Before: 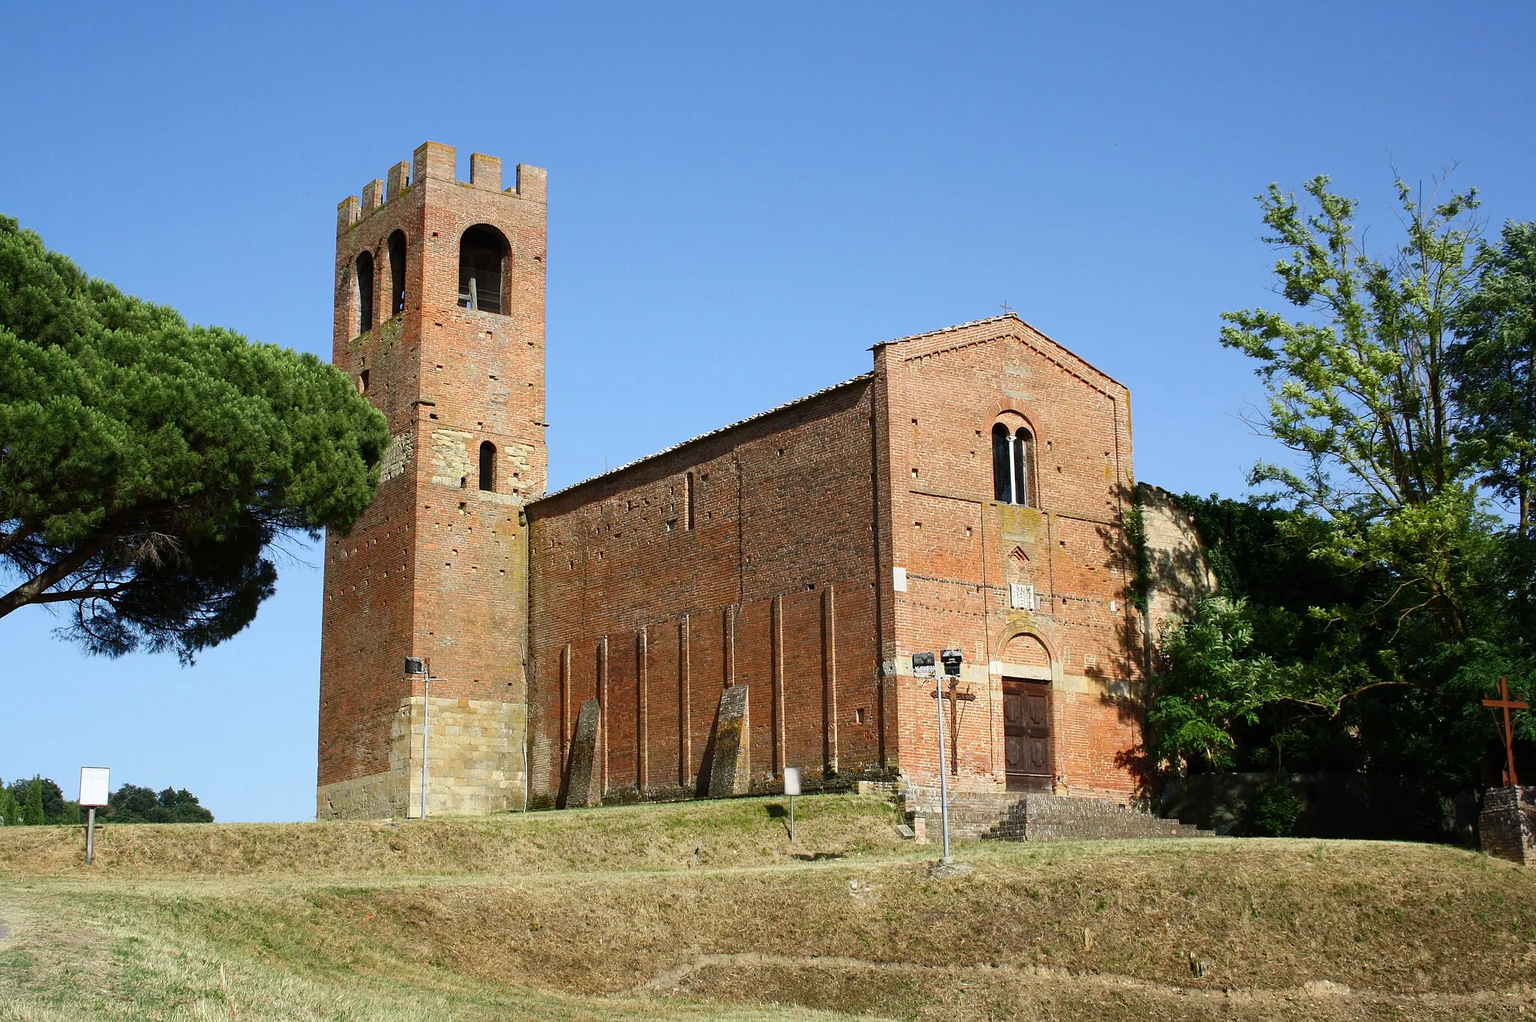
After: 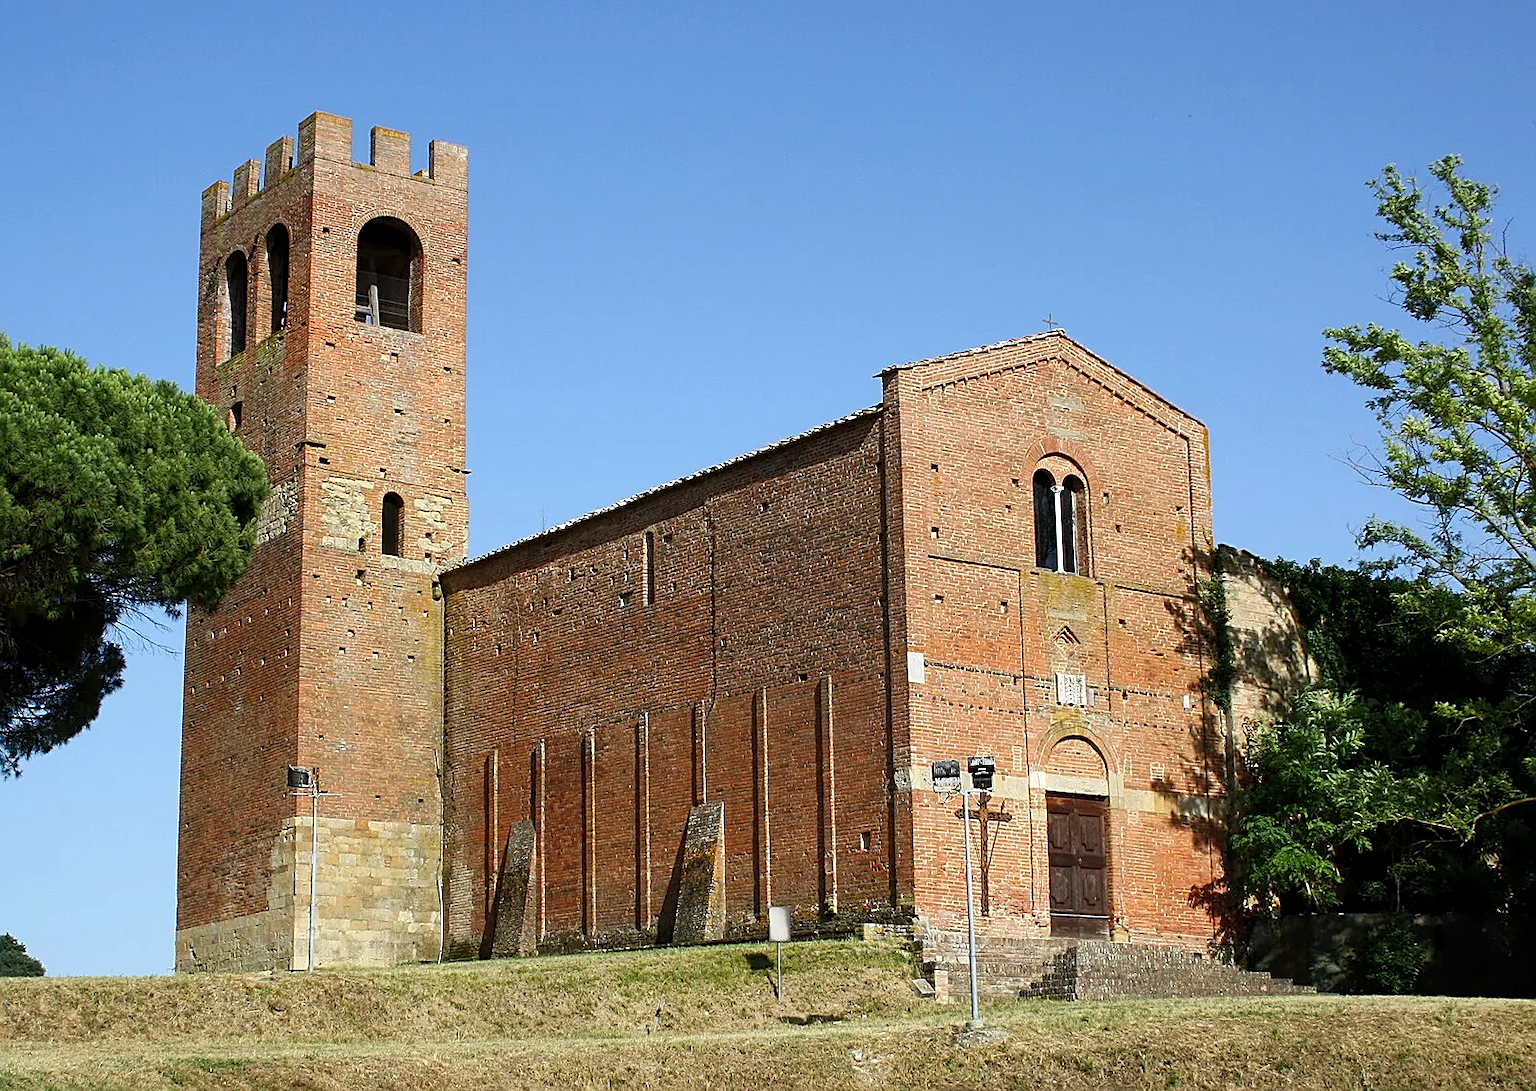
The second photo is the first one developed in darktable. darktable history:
crop: left 11.632%, top 5.242%, right 9.57%, bottom 10.575%
local contrast: highlights 100%, shadows 102%, detail 119%, midtone range 0.2
sharpen: on, module defaults
shadows and highlights: shadows 25.22, highlights -24.83
